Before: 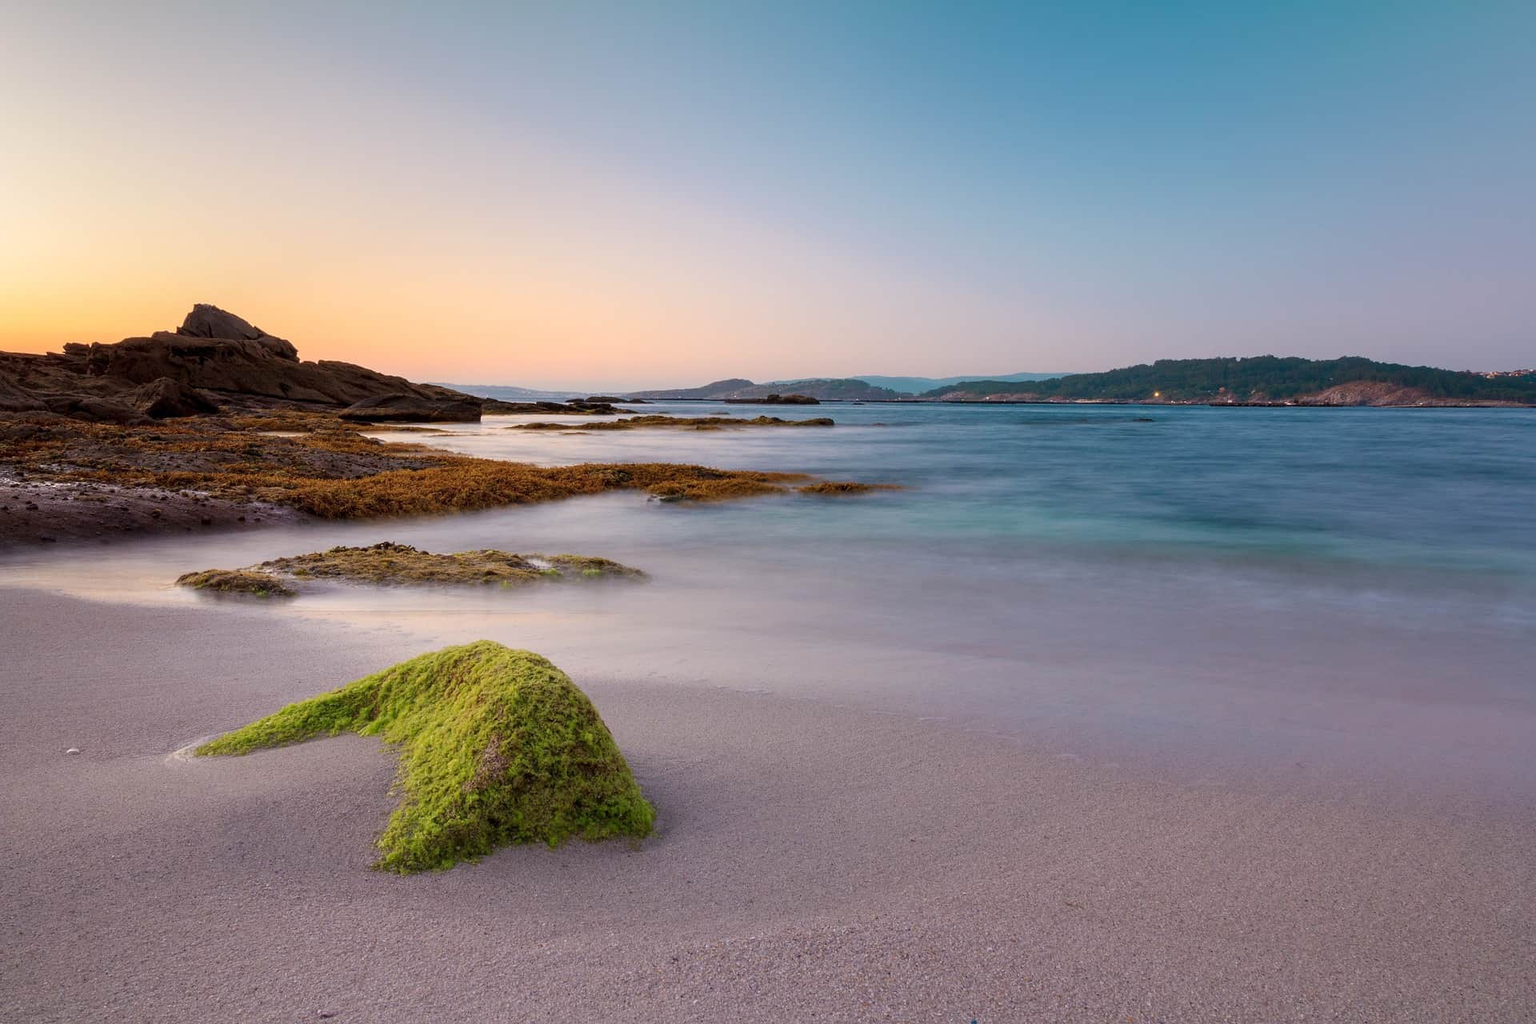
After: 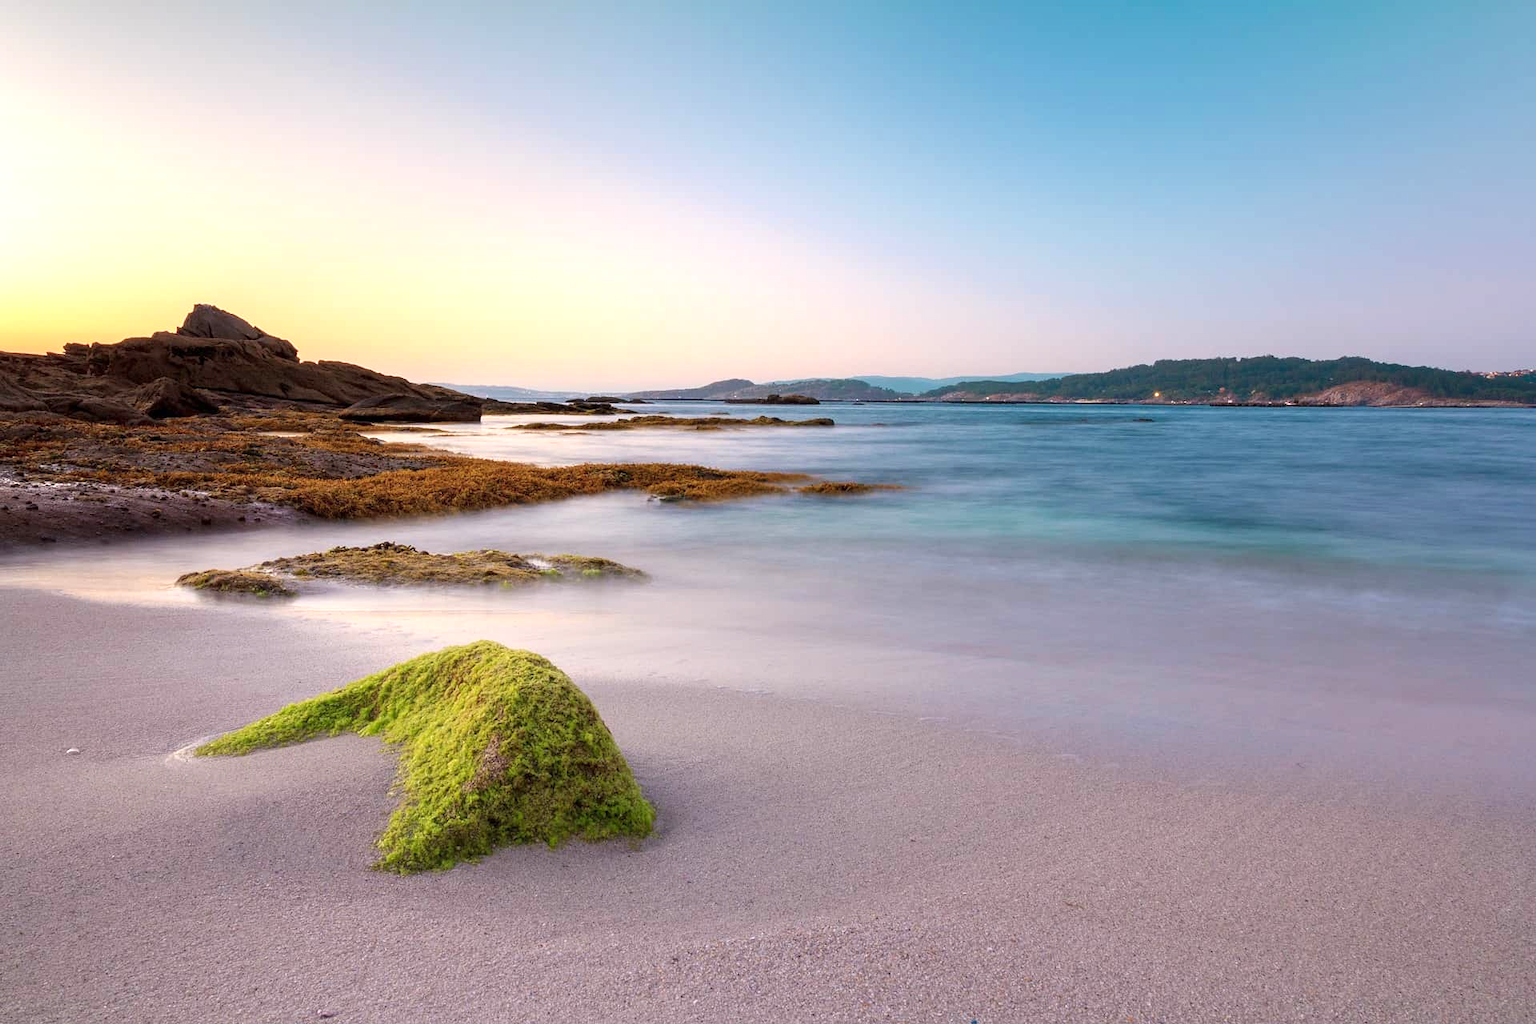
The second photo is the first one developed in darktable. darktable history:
exposure: exposure 0.579 EV, compensate highlight preservation false
